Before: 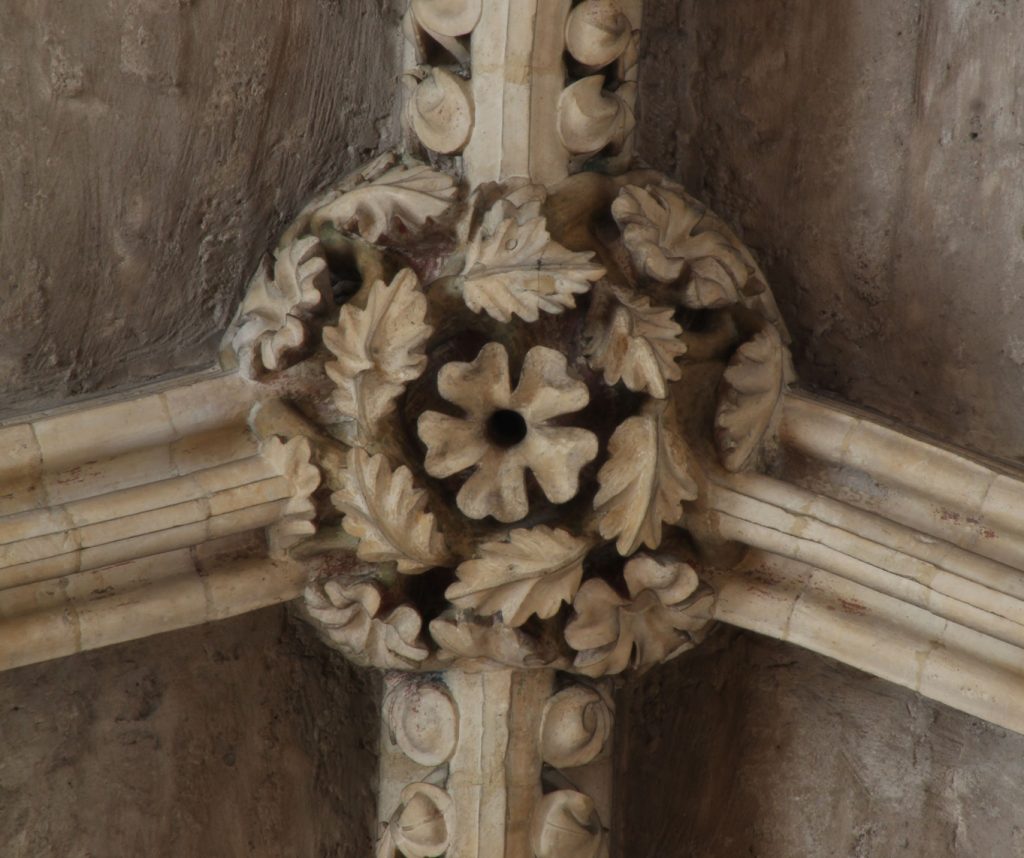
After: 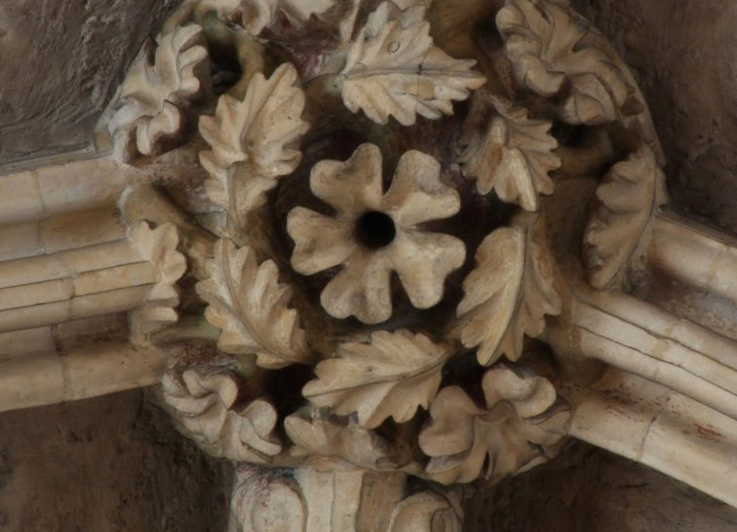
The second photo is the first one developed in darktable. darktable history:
exposure: black level correction 0.001, compensate highlight preservation false
crop and rotate: angle -4.11°, left 9.746%, top 20.925%, right 12.31%, bottom 11.829%
